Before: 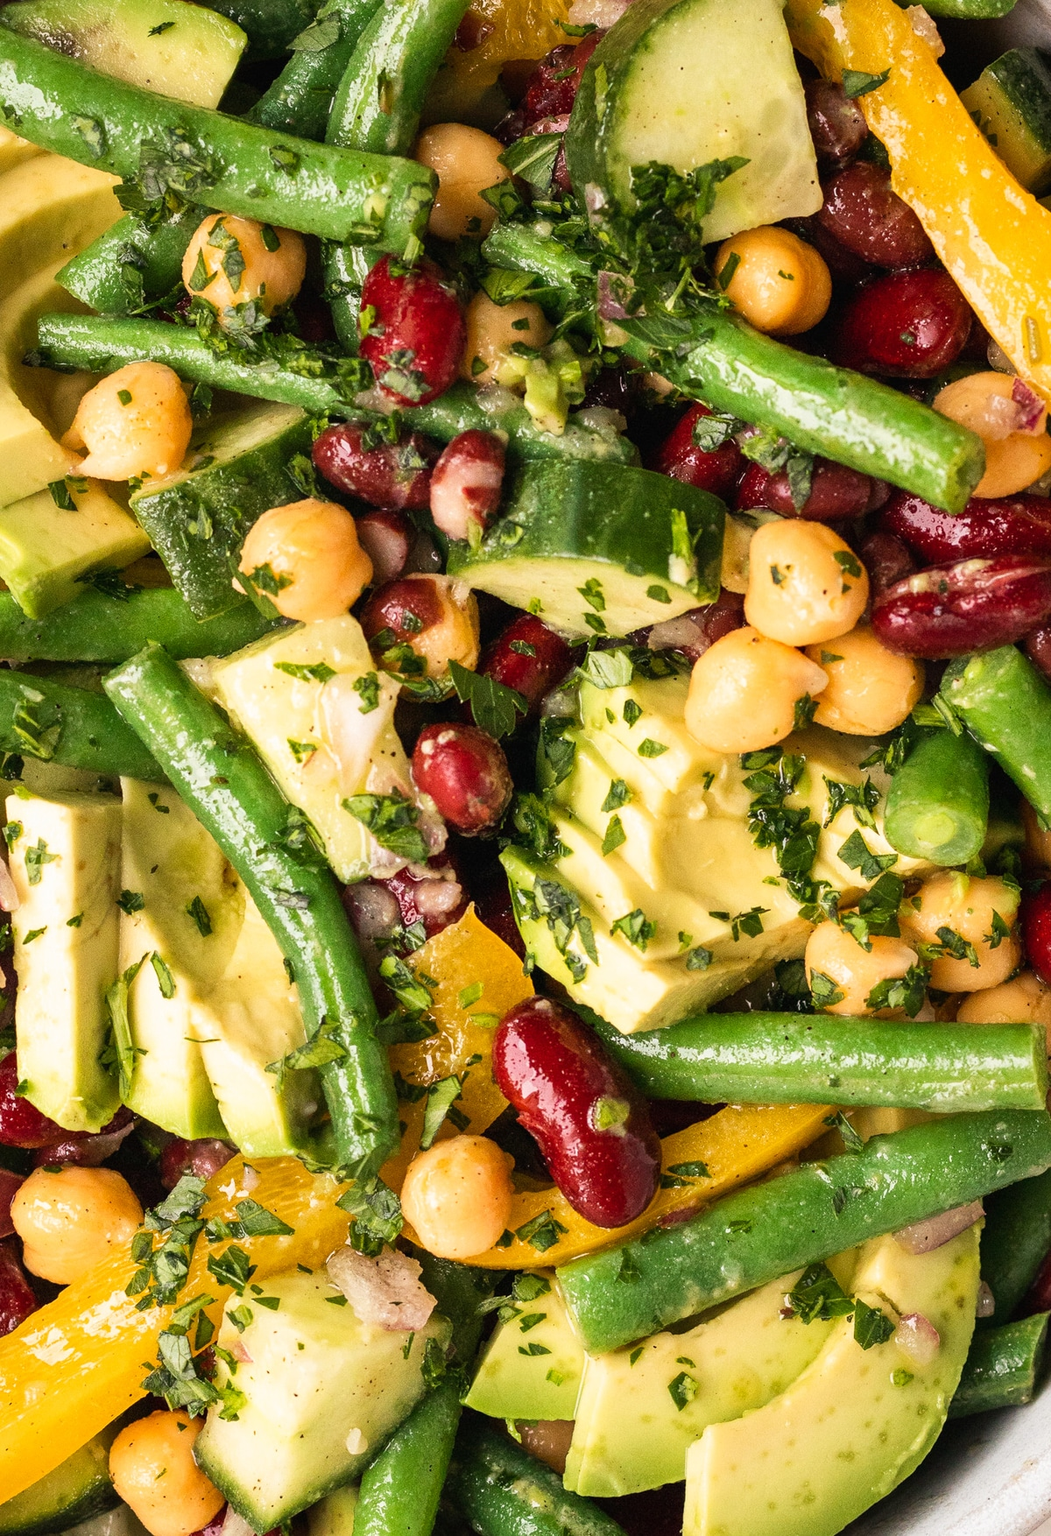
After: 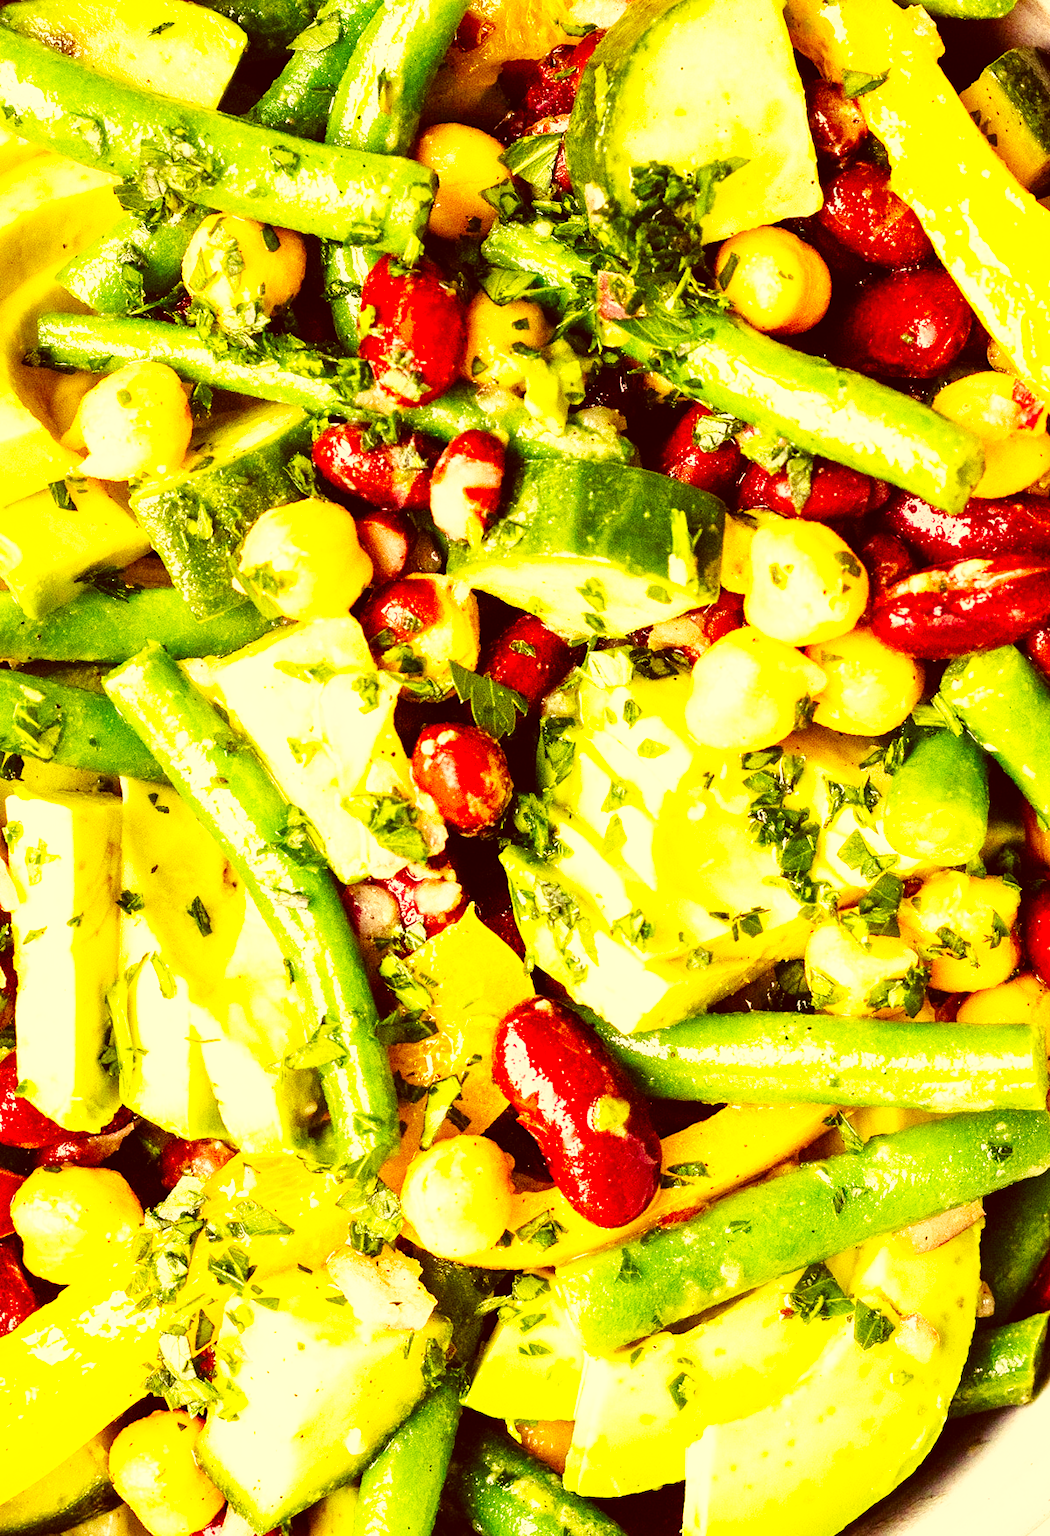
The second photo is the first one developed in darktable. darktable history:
base curve: curves: ch0 [(0, 0.003) (0.001, 0.002) (0.006, 0.004) (0.02, 0.022) (0.048, 0.086) (0.094, 0.234) (0.162, 0.431) (0.258, 0.629) (0.385, 0.8) (0.548, 0.918) (0.751, 0.988) (1, 1)], preserve colors none
color balance rgb: shadows lift › luminance -21.909%, shadows lift › chroma 8.841%, shadows lift › hue 282.4°, linear chroma grading › global chroma 13.115%, perceptual saturation grading › global saturation 16.176%
exposure: black level correction 0, exposure 0.698 EV, compensate highlight preservation false
color correction: highlights a* 1.09, highlights b* 24.95, shadows a* 15.79, shadows b* 24.83
